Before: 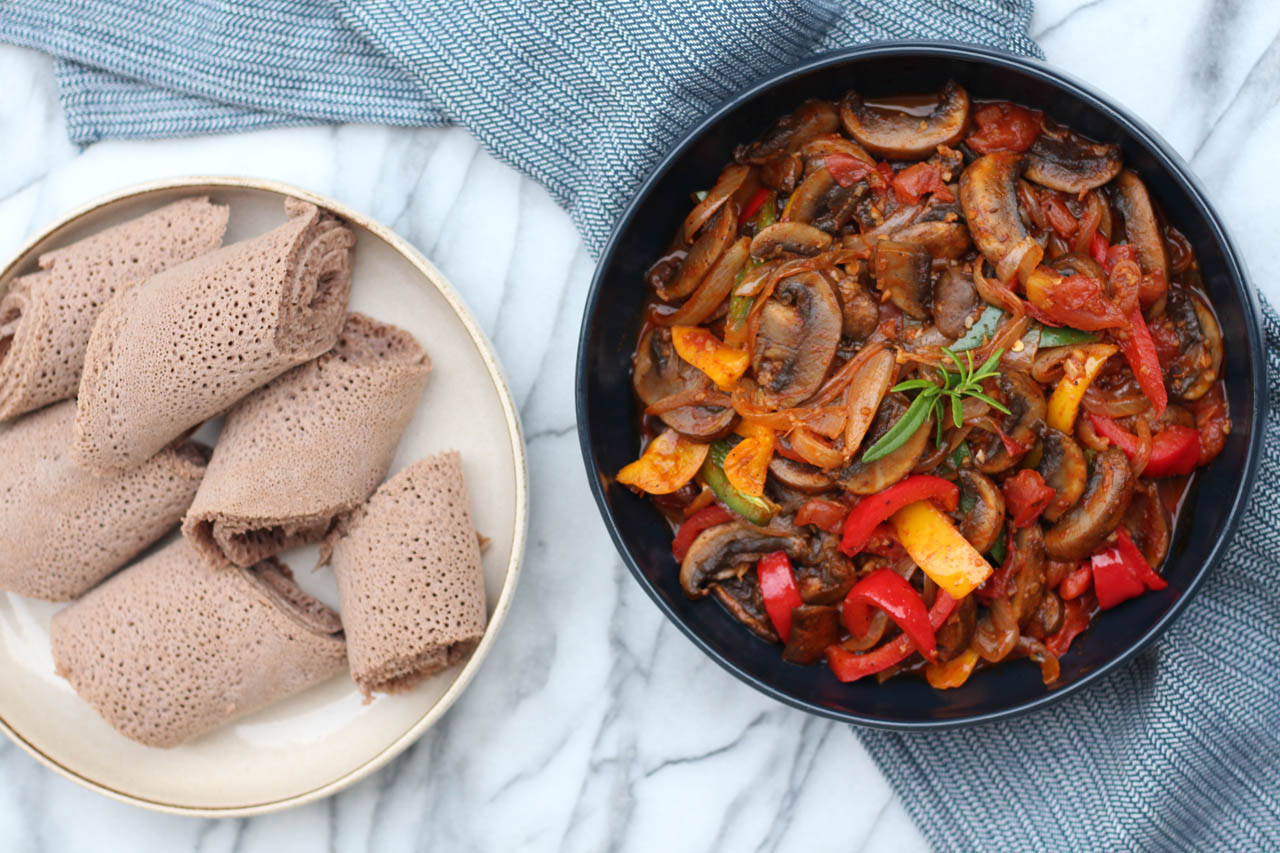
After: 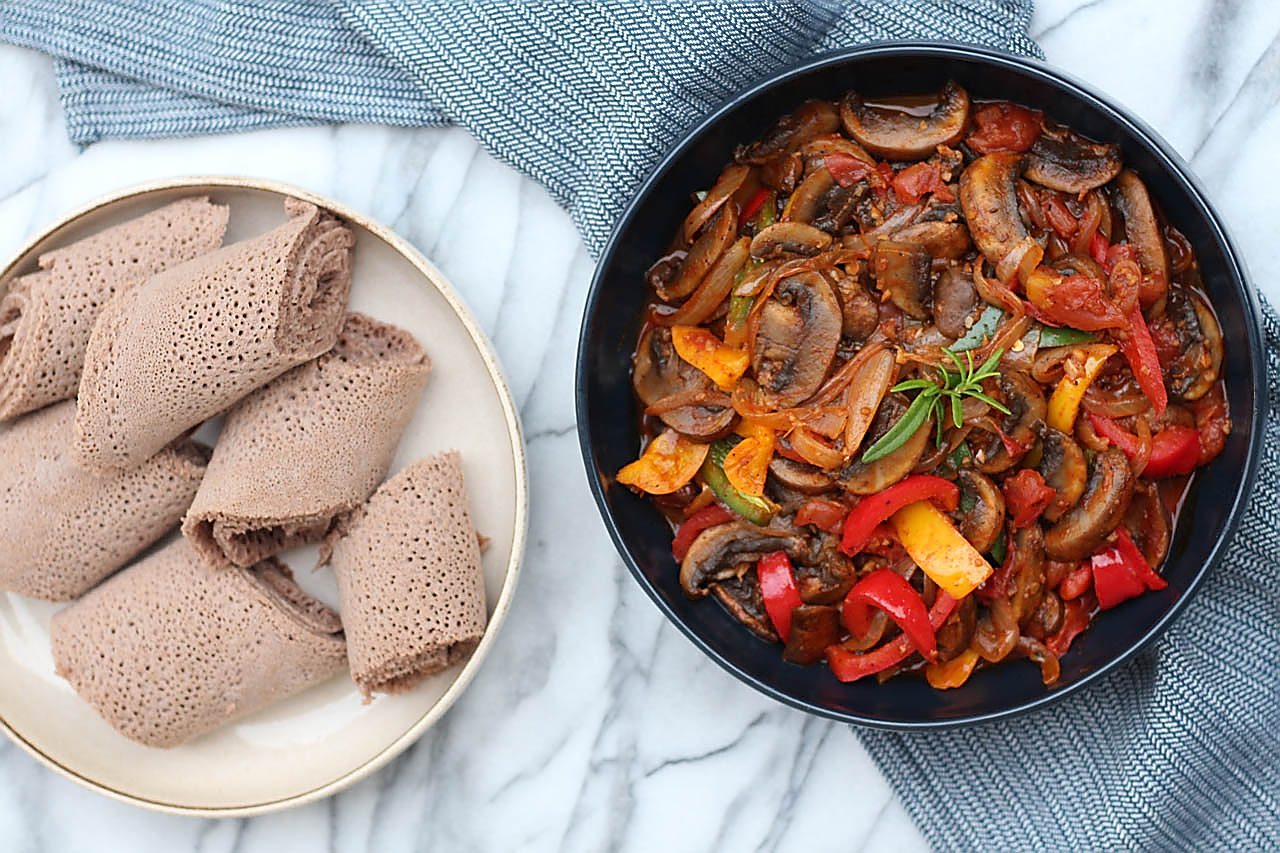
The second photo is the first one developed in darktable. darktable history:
sharpen: radius 1.367, amount 1.266, threshold 0.785
